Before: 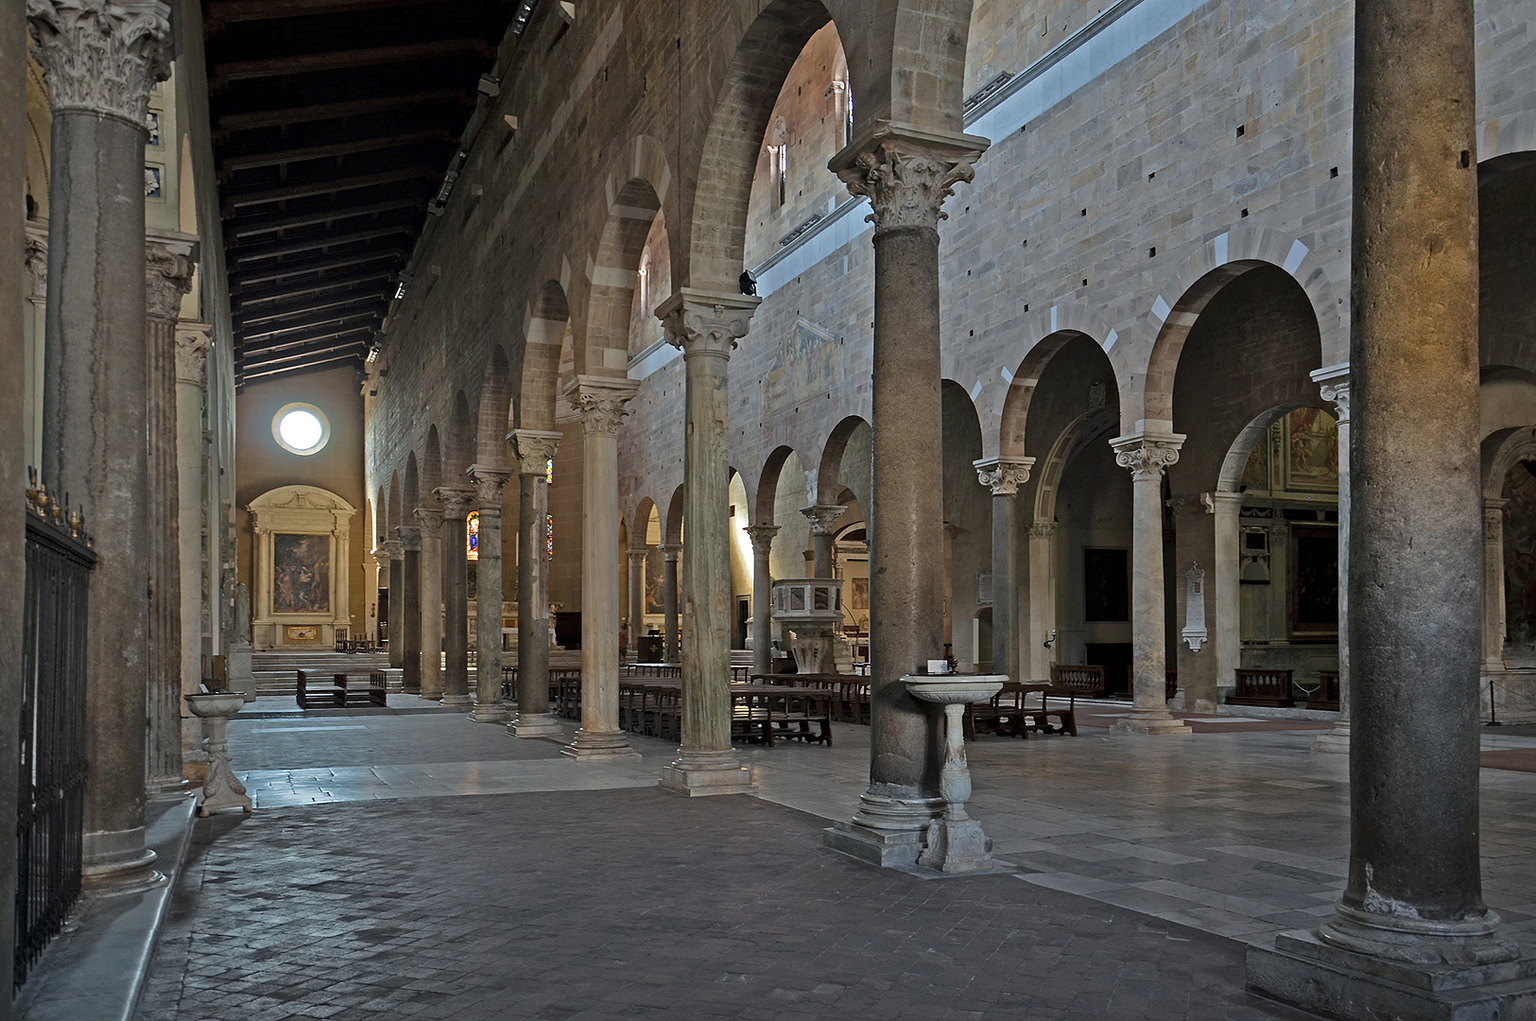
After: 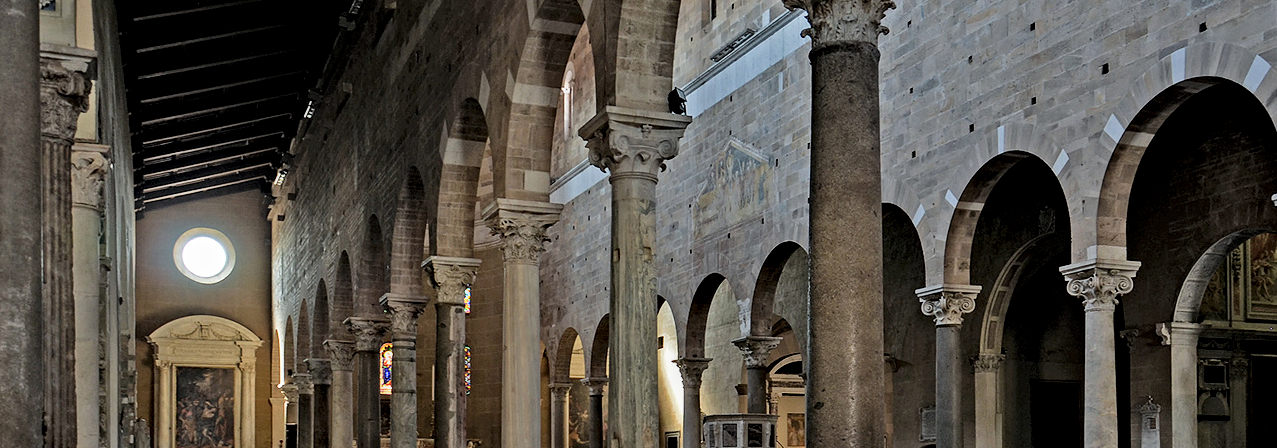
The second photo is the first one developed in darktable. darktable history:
filmic rgb: black relative exposure -7.65 EV, hardness 4.02, contrast 1.1, highlights saturation mix -30%
color balance rgb: global vibrance 10%
crop: left 7.036%, top 18.398%, right 14.379%, bottom 40.043%
local contrast: detail 135%, midtone range 0.75
